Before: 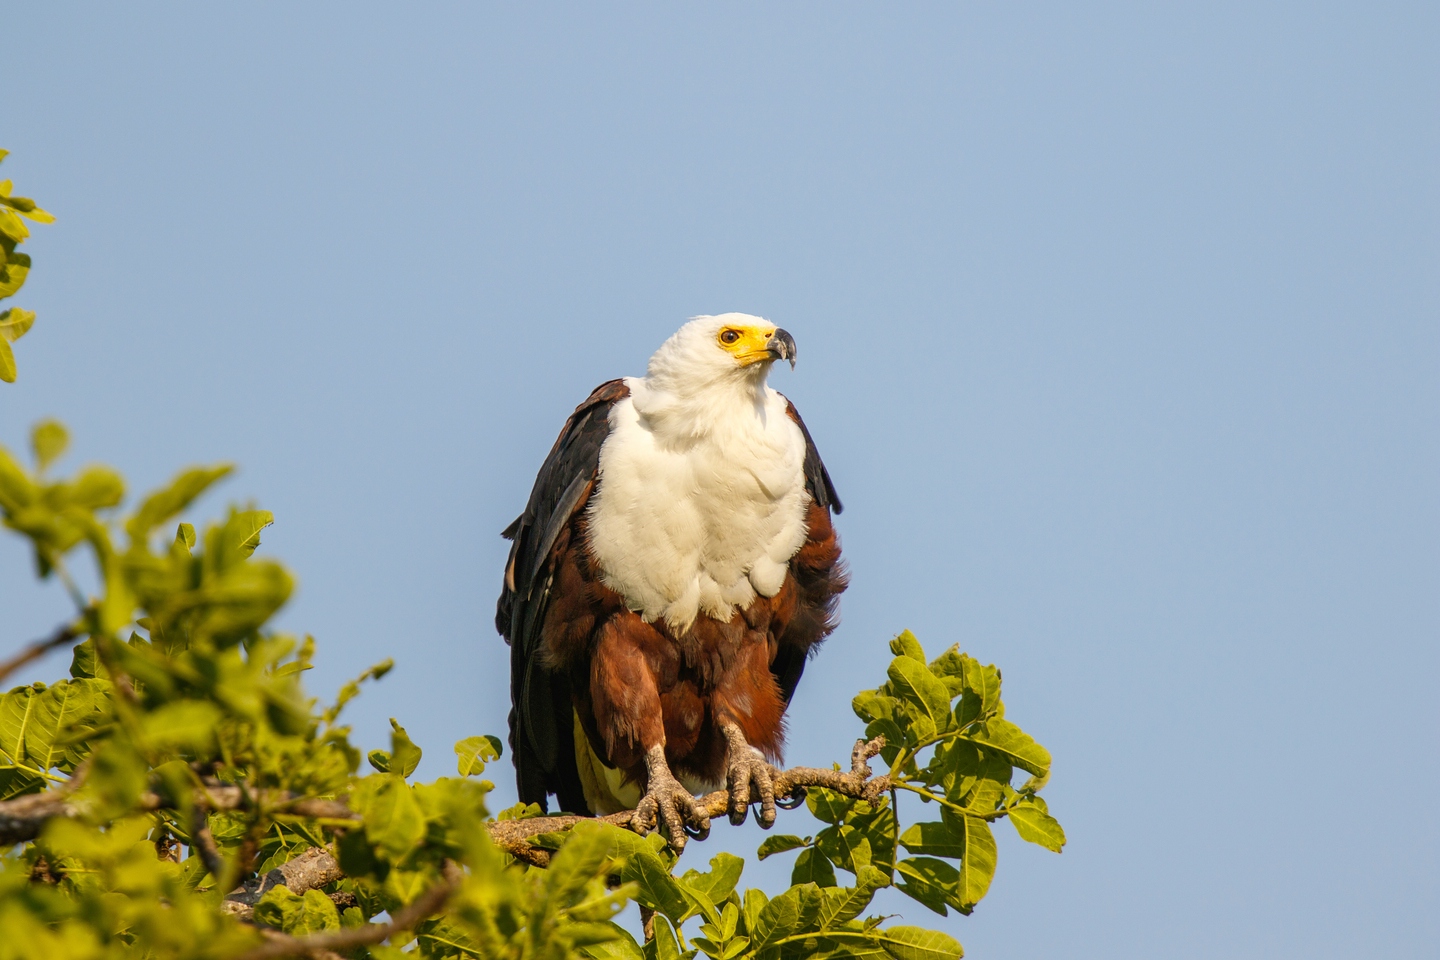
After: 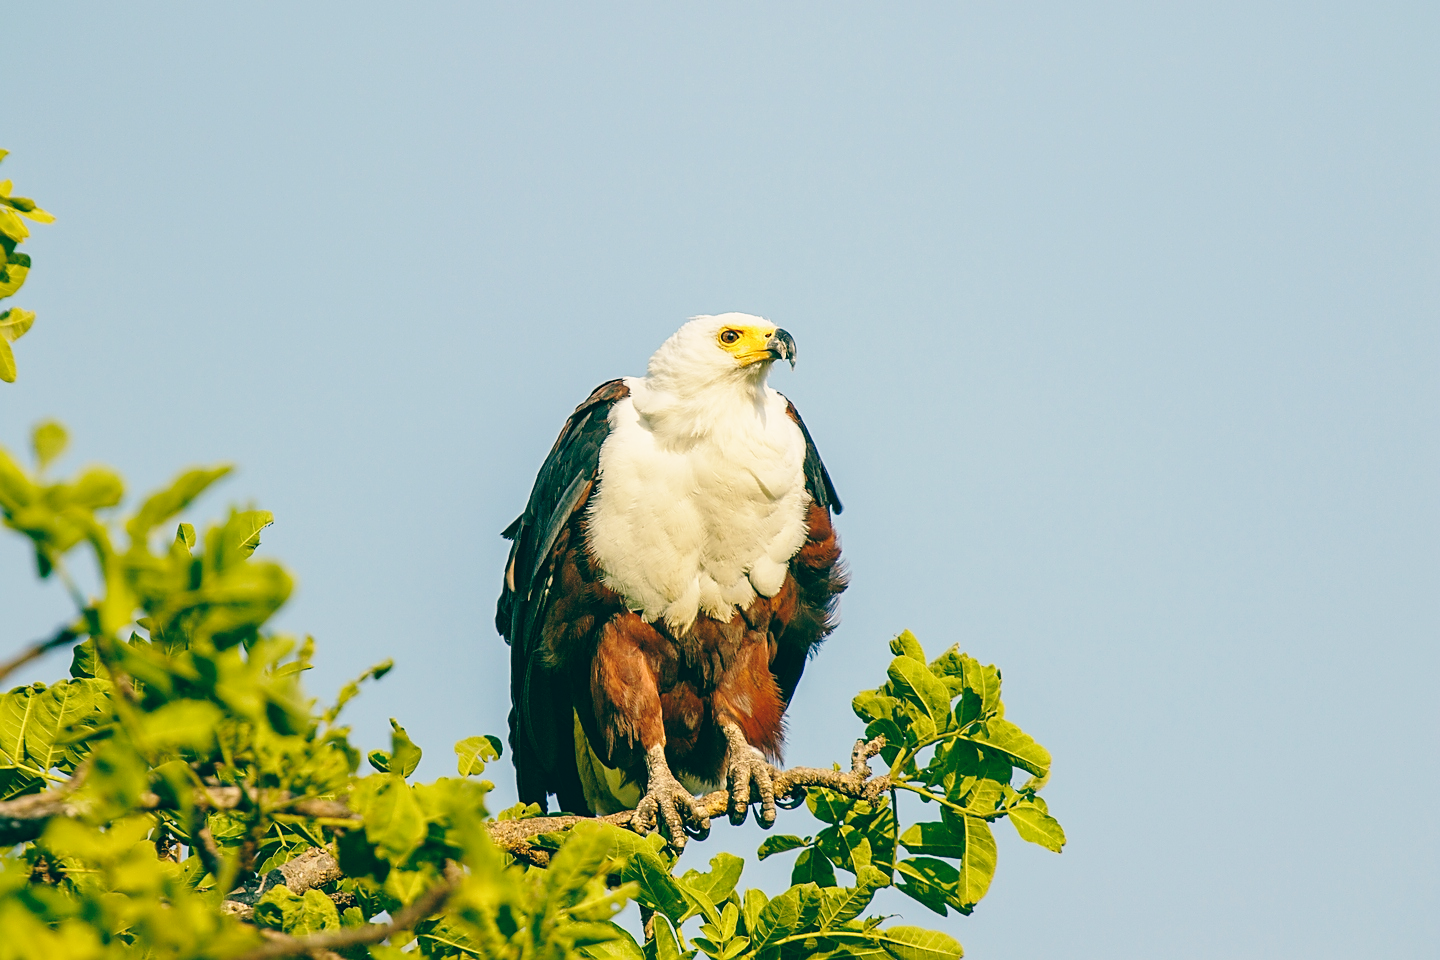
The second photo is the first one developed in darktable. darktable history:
sharpen: on, module defaults
color balance: lift [1.005, 0.99, 1.007, 1.01], gamma [1, 0.979, 1.011, 1.021], gain [0.923, 1.098, 1.025, 0.902], input saturation 90.45%, contrast 7.73%, output saturation 105.91%
tone equalizer: -8 EV 0.25 EV, -7 EV 0.417 EV, -6 EV 0.417 EV, -5 EV 0.25 EV, -3 EV -0.25 EV, -2 EV -0.417 EV, -1 EV -0.417 EV, +0 EV -0.25 EV, edges refinement/feathering 500, mask exposure compensation -1.57 EV, preserve details guided filter
base curve: curves: ch0 [(0, 0) (0.028, 0.03) (0.121, 0.232) (0.46, 0.748) (0.859, 0.968) (1, 1)], preserve colors none
contrast brightness saturation: contrast 0.05
